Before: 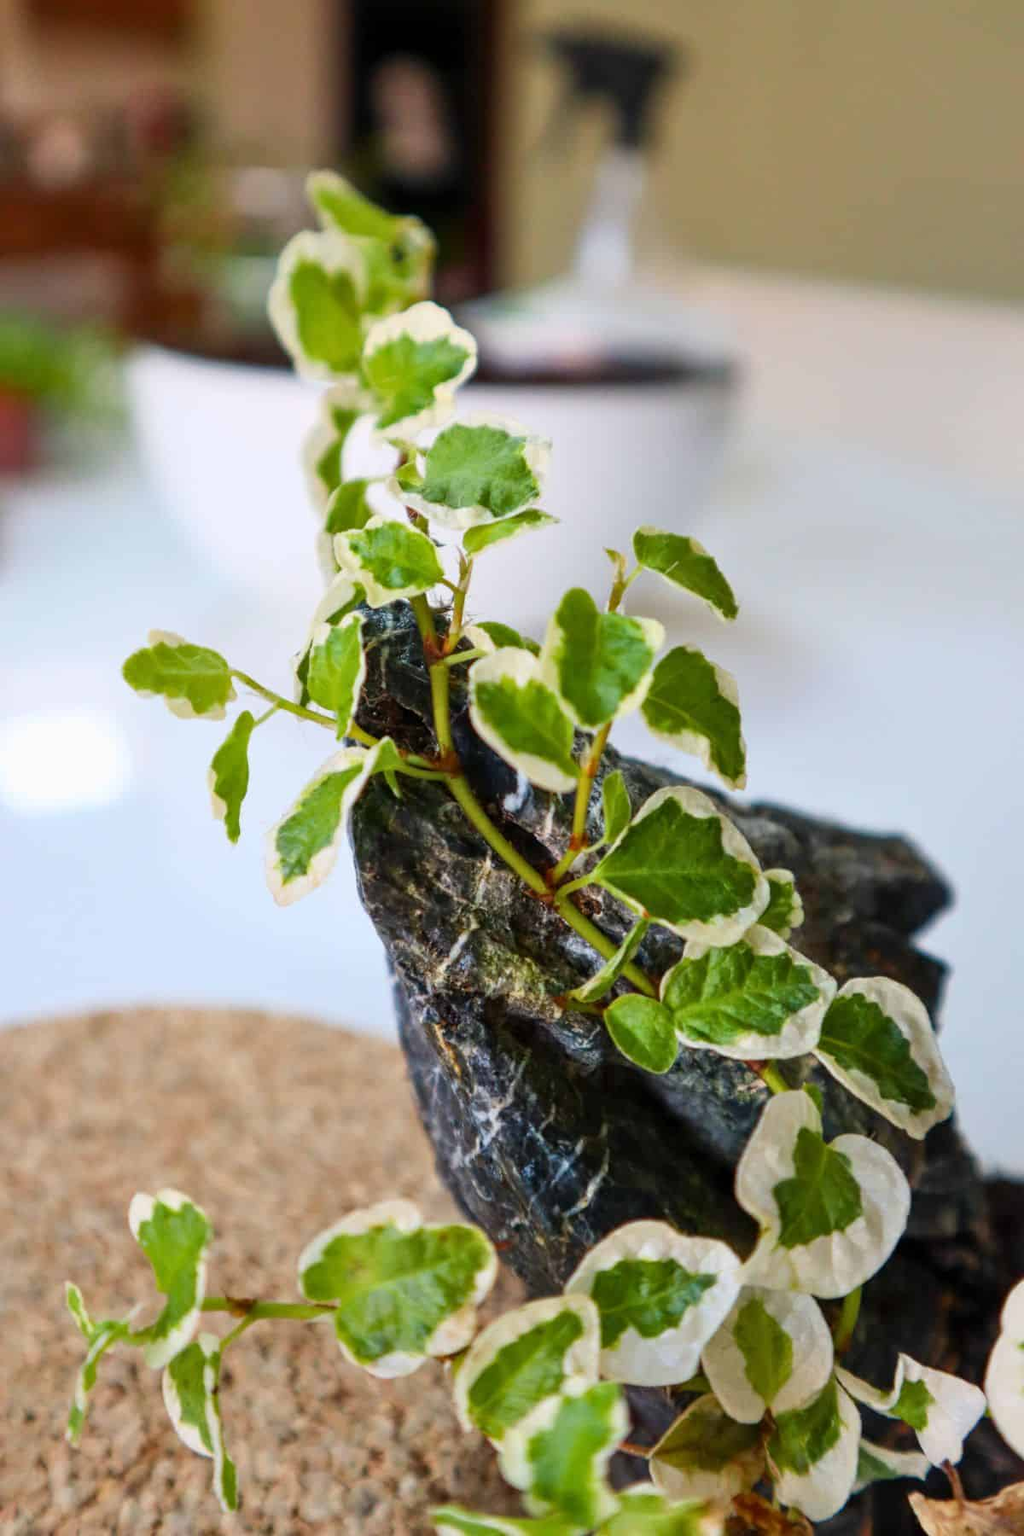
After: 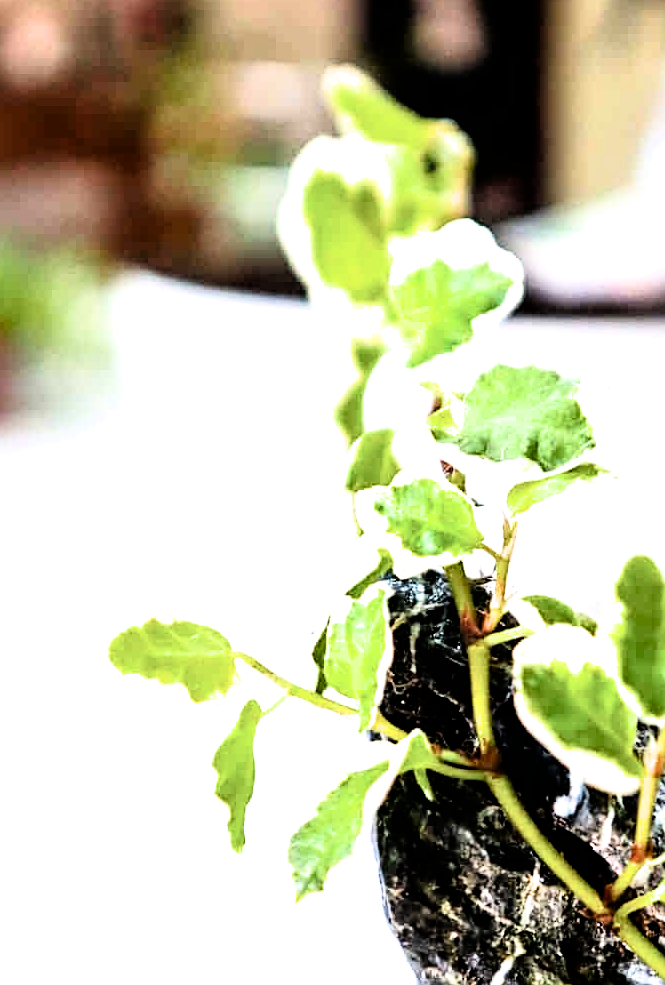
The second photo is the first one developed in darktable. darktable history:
exposure: black level correction 0.001, exposure 0.964 EV, compensate exposure bias true, compensate highlight preservation false
crop and rotate: left 3.04%, top 7.471%, right 41.474%, bottom 37.756%
contrast equalizer: octaves 7, y [[0.509, 0.517, 0.523, 0.523, 0.517, 0.509], [0.5 ×6], [0.5 ×6], [0 ×6], [0 ×6]], mix 0.587
filmic rgb: black relative exposure -3.74 EV, white relative exposure 2.4 EV, dynamic range scaling -49.88%, hardness 3.45, latitude 30.72%, contrast 1.803
sharpen: on, module defaults
